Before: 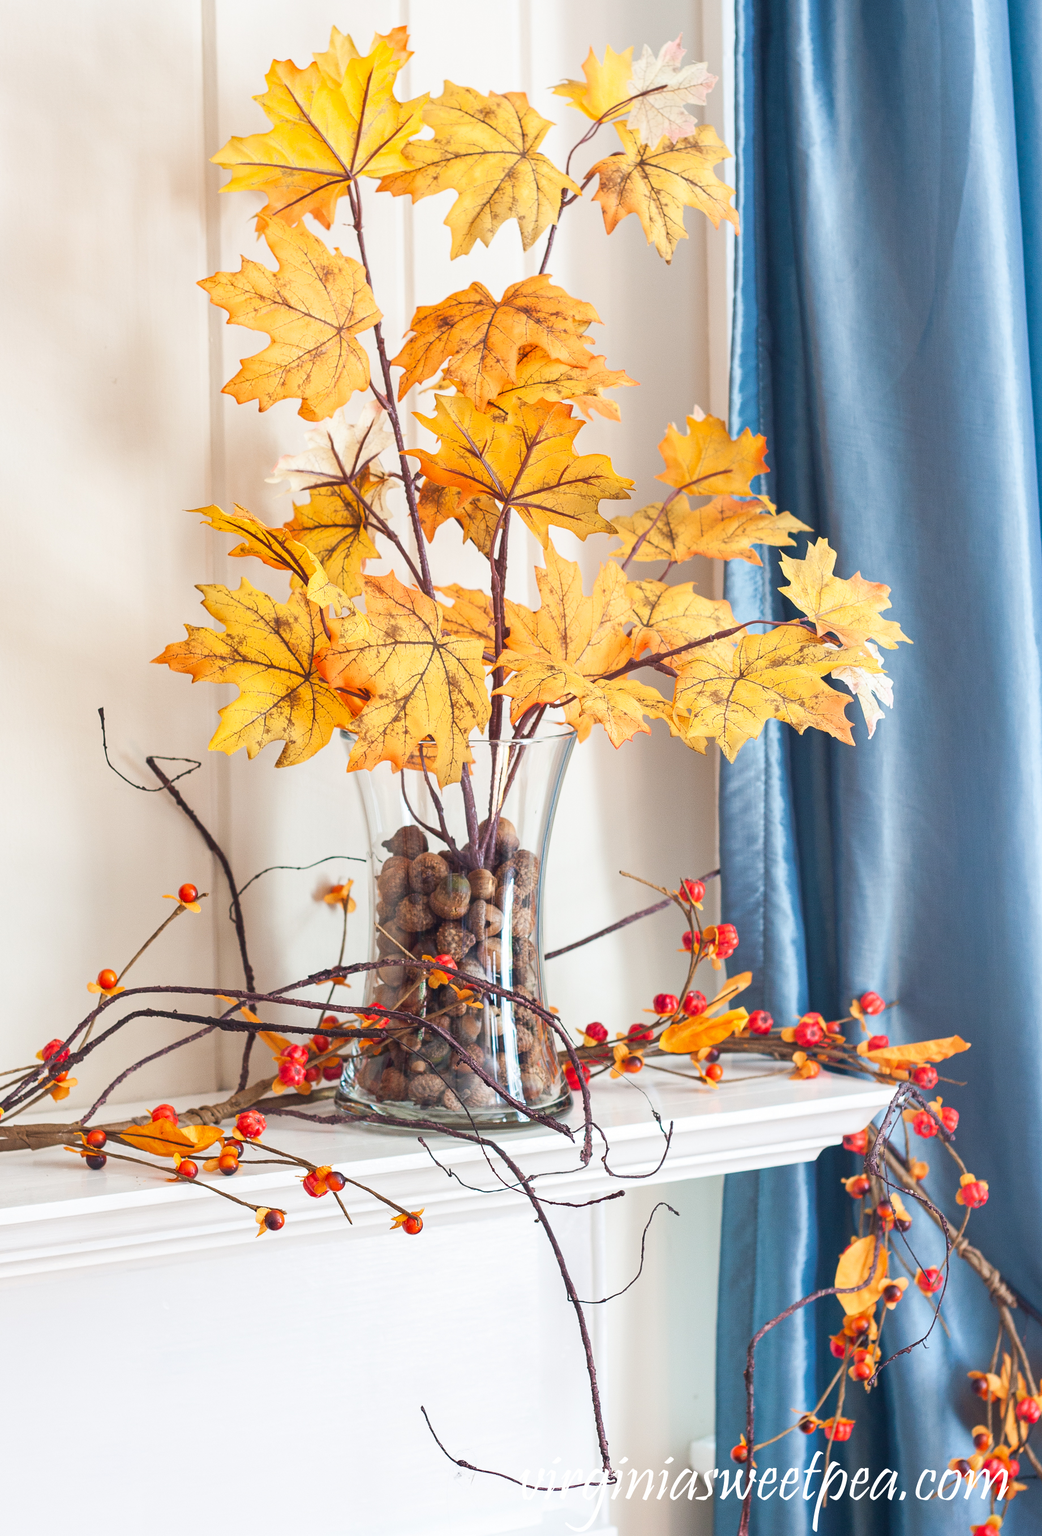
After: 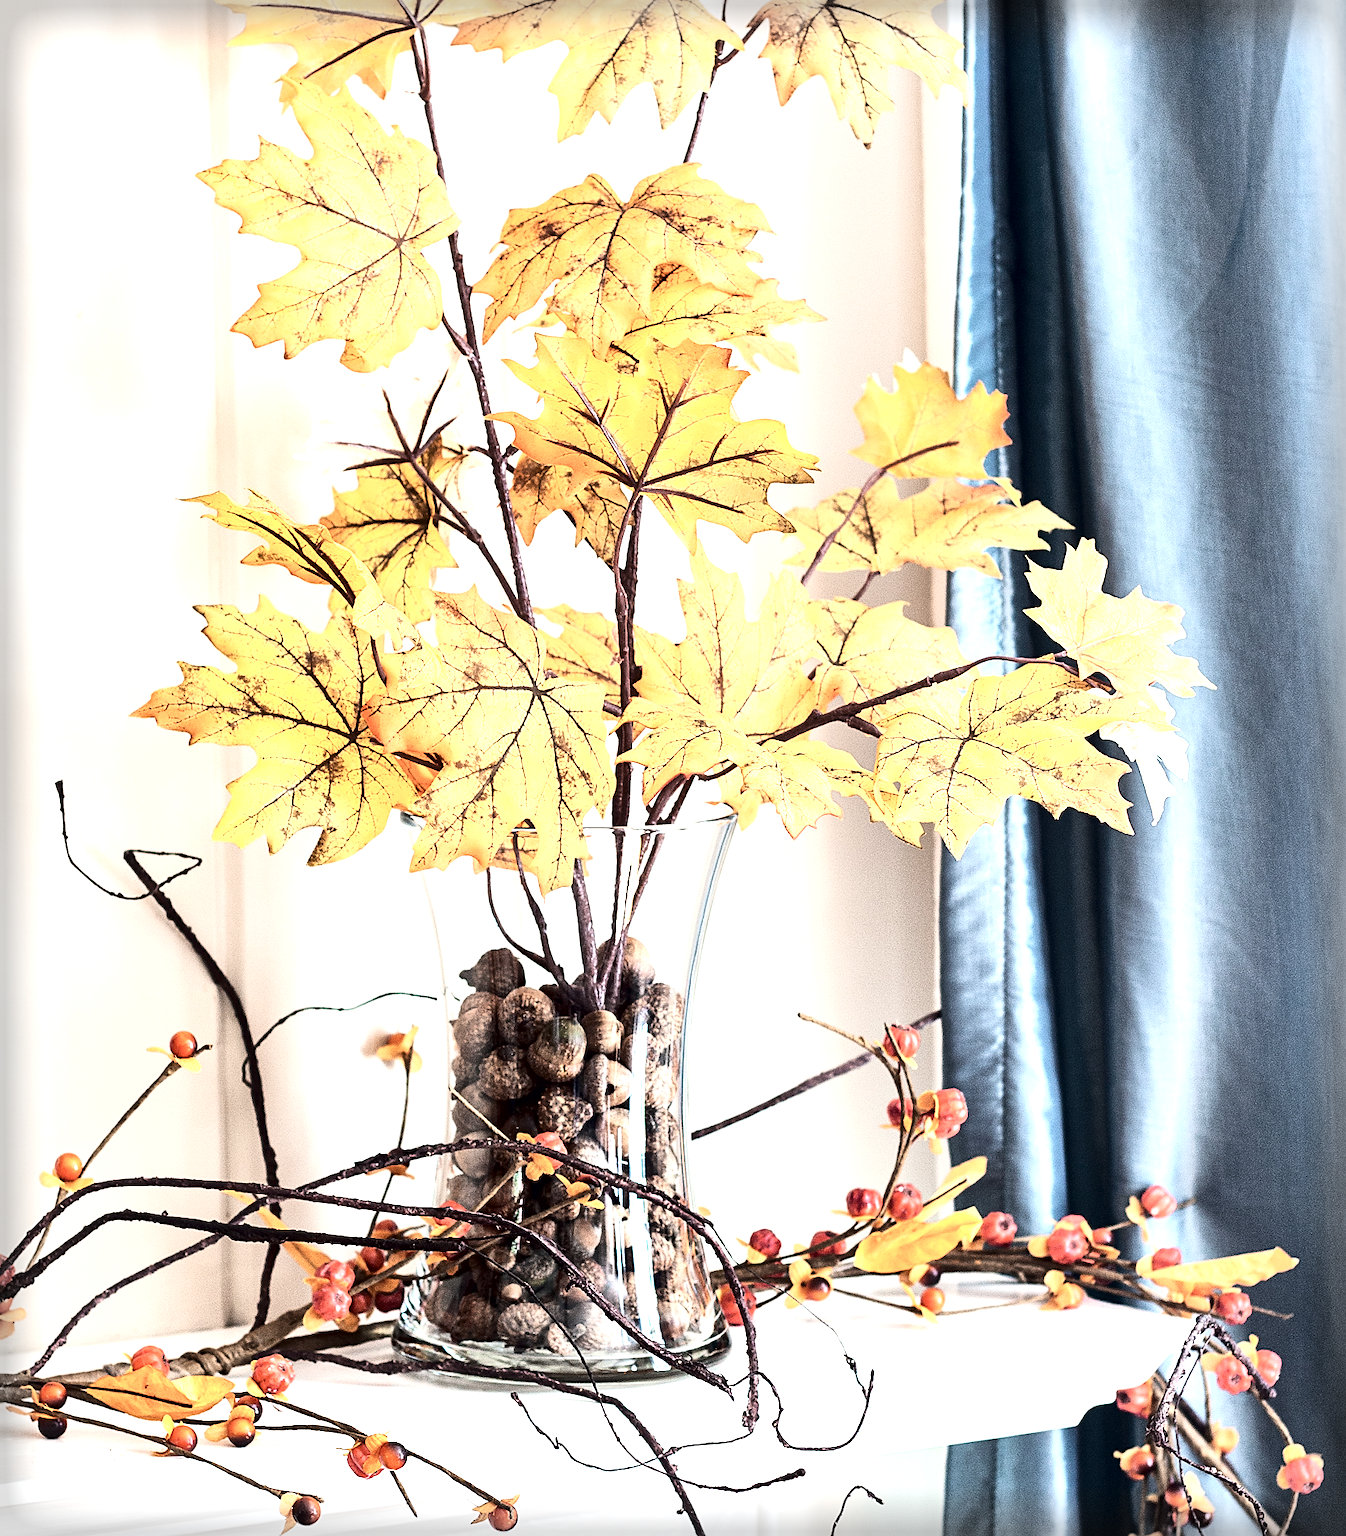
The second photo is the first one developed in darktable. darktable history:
crop: left 5.717%, top 10.43%, right 3.52%, bottom 19.398%
exposure: black level correction 0.002, compensate highlight preservation false
sharpen: radius 1.889, amount 0.405, threshold 1.249
local contrast: mode bilateral grid, contrast 25, coarseness 46, detail 152%, midtone range 0.2
vignetting: fall-off start 93.32%, fall-off radius 5.98%, automatic ratio true, width/height ratio 1.332, shape 0.051
tone equalizer: -8 EV -1.05 EV, -7 EV -0.991 EV, -6 EV -0.874 EV, -5 EV -0.608 EV, -3 EV 0.585 EV, -2 EV 0.87 EV, -1 EV 0.986 EV, +0 EV 1.07 EV, edges refinement/feathering 500, mask exposure compensation -1.57 EV, preserve details no
contrast brightness saturation: contrast 0.25, saturation -0.317
